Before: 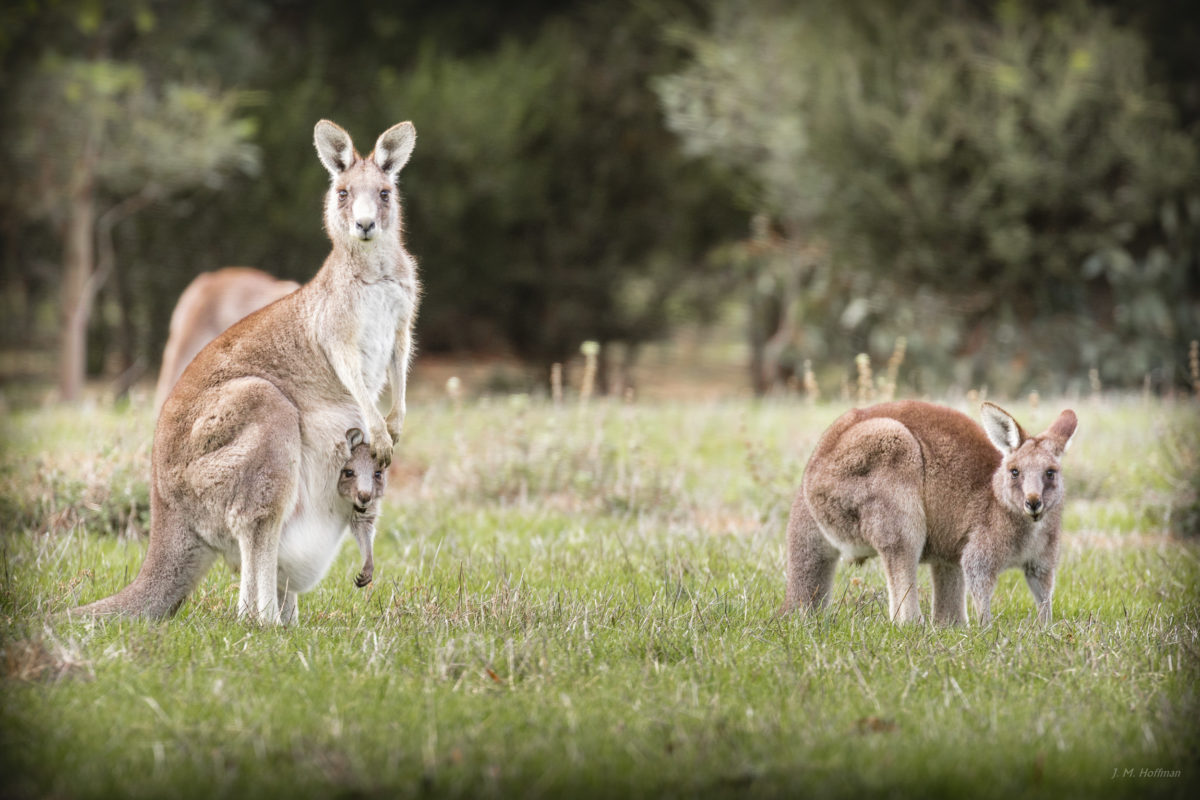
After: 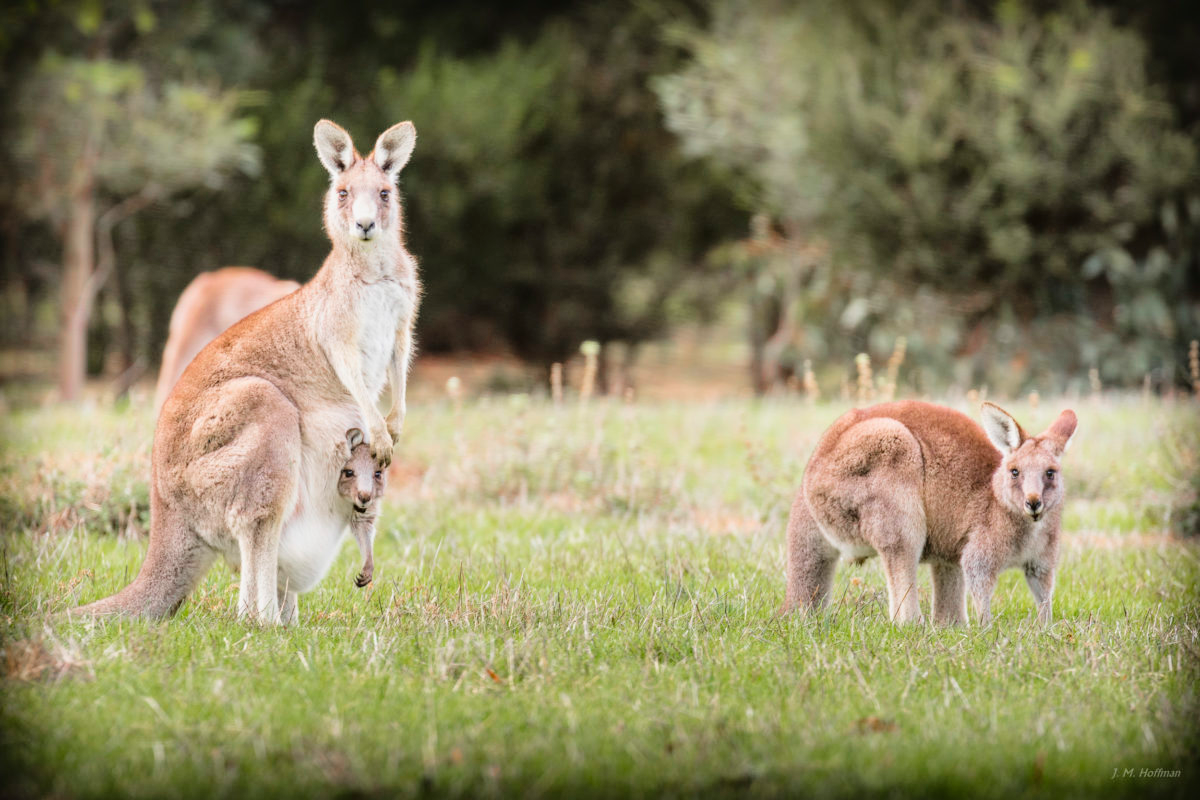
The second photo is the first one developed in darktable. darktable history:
tone curve: curves: ch0 [(0, 0.021) (0.049, 0.044) (0.152, 0.14) (0.328, 0.377) (0.473, 0.543) (0.641, 0.705) (0.868, 0.887) (1, 0.969)]; ch1 [(0, 0) (0.322, 0.328) (0.43, 0.425) (0.474, 0.466) (0.502, 0.503) (0.522, 0.526) (0.564, 0.591) (0.602, 0.632) (0.677, 0.701) (0.859, 0.885) (1, 1)]; ch2 [(0, 0) (0.33, 0.301) (0.447, 0.44) (0.487, 0.496) (0.502, 0.516) (0.535, 0.554) (0.565, 0.598) (0.618, 0.629) (1, 1)], color space Lab, linked channels, preserve colors none
